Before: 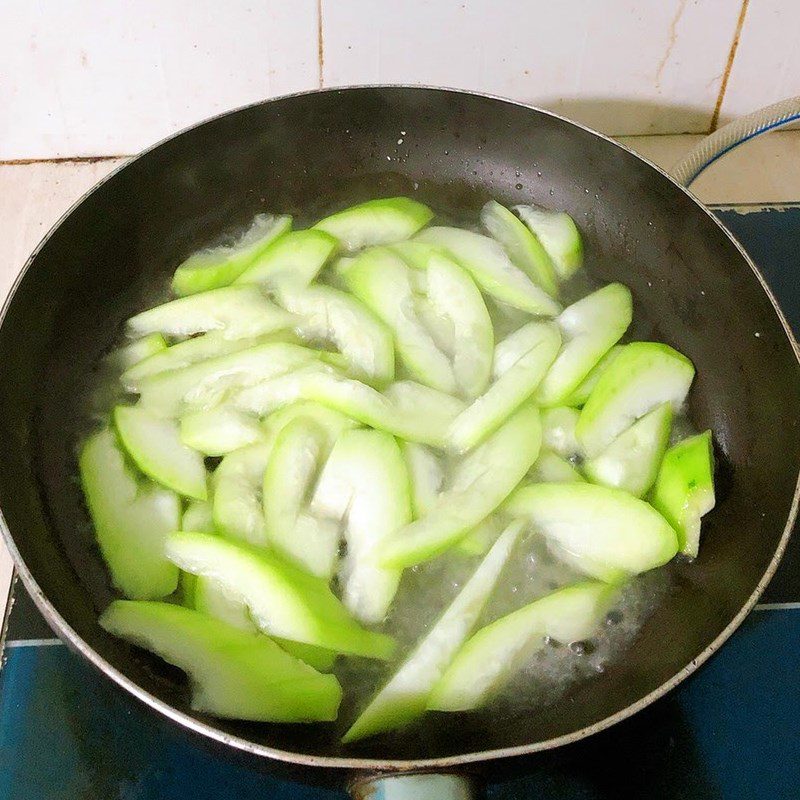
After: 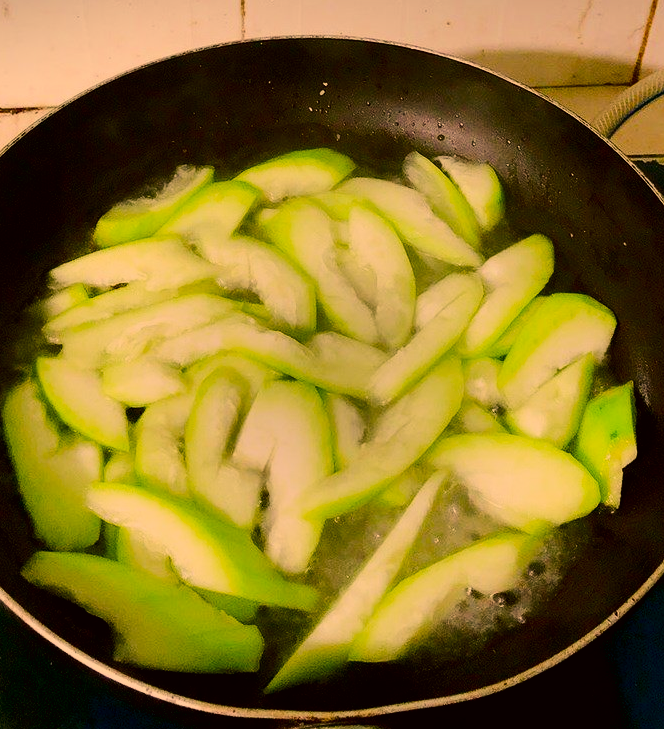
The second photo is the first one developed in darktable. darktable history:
filmic rgb: black relative exposure -7.65 EV, white relative exposure 4.56 EV, threshold 5.99 EV, hardness 3.61, enable highlight reconstruction true
contrast brightness saturation: contrast 0.219, brightness -0.192, saturation 0.243
crop: left 9.771%, top 6.239%, right 7.149%, bottom 2.571%
shadows and highlights: shadows 18.08, highlights -84.9, highlights color adjustment 40.25%, soften with gaussian
color correction: highlights a* 18.15, highlights b* 35.25, shadows a* 1.5, shadows b* 6.66, saturation 1.03
